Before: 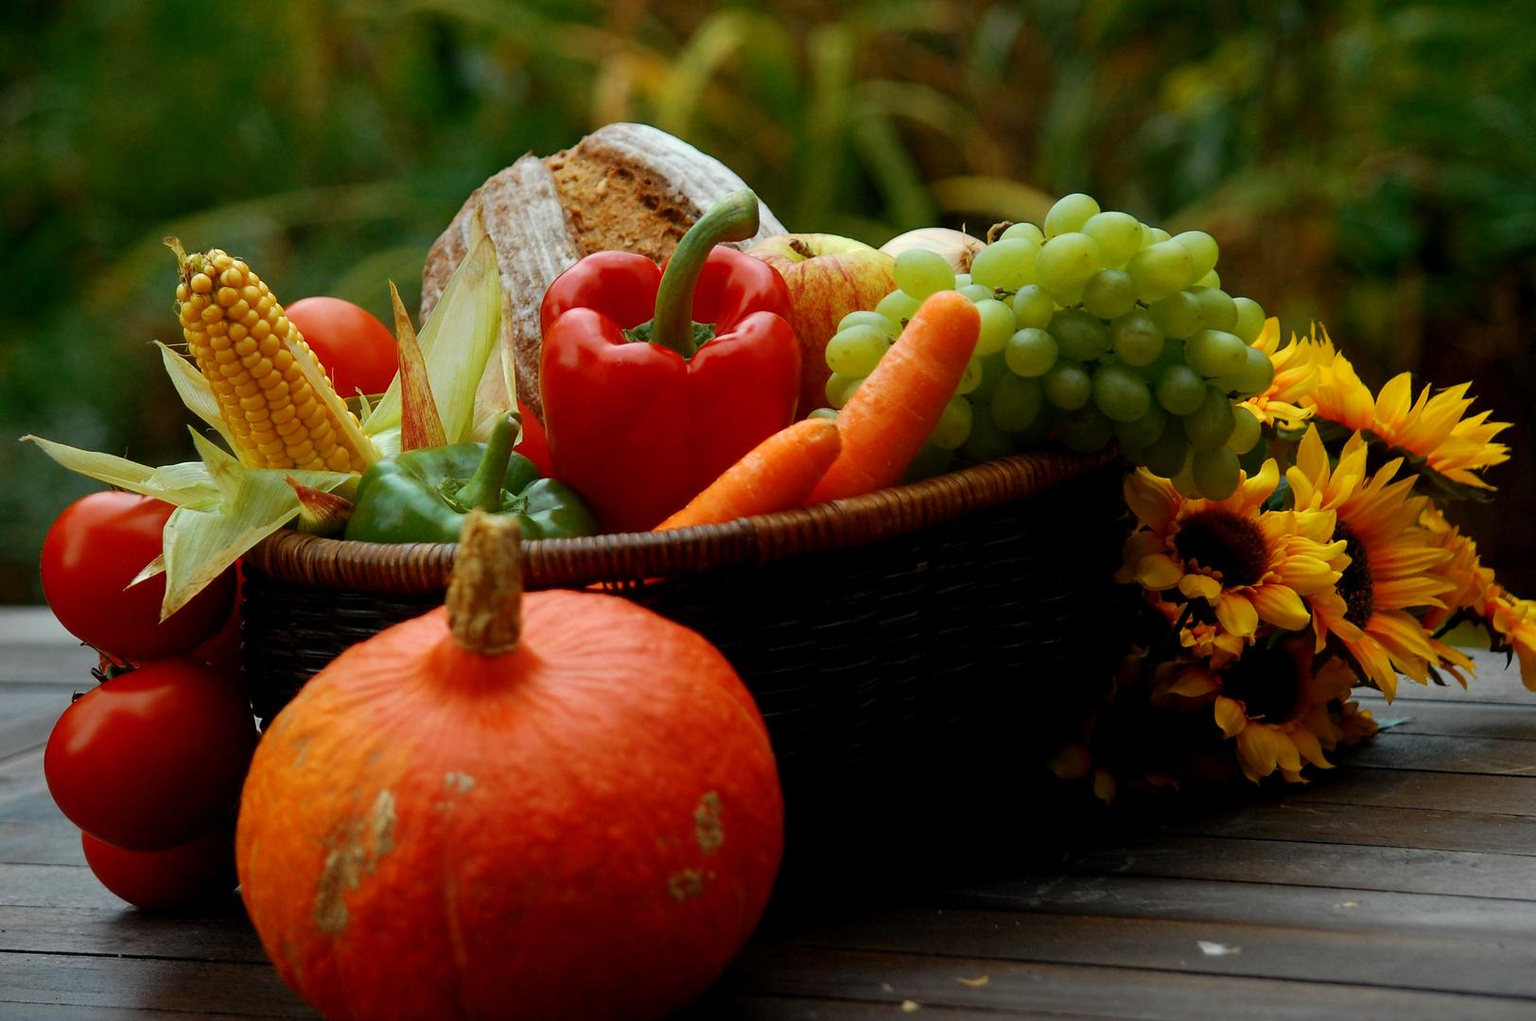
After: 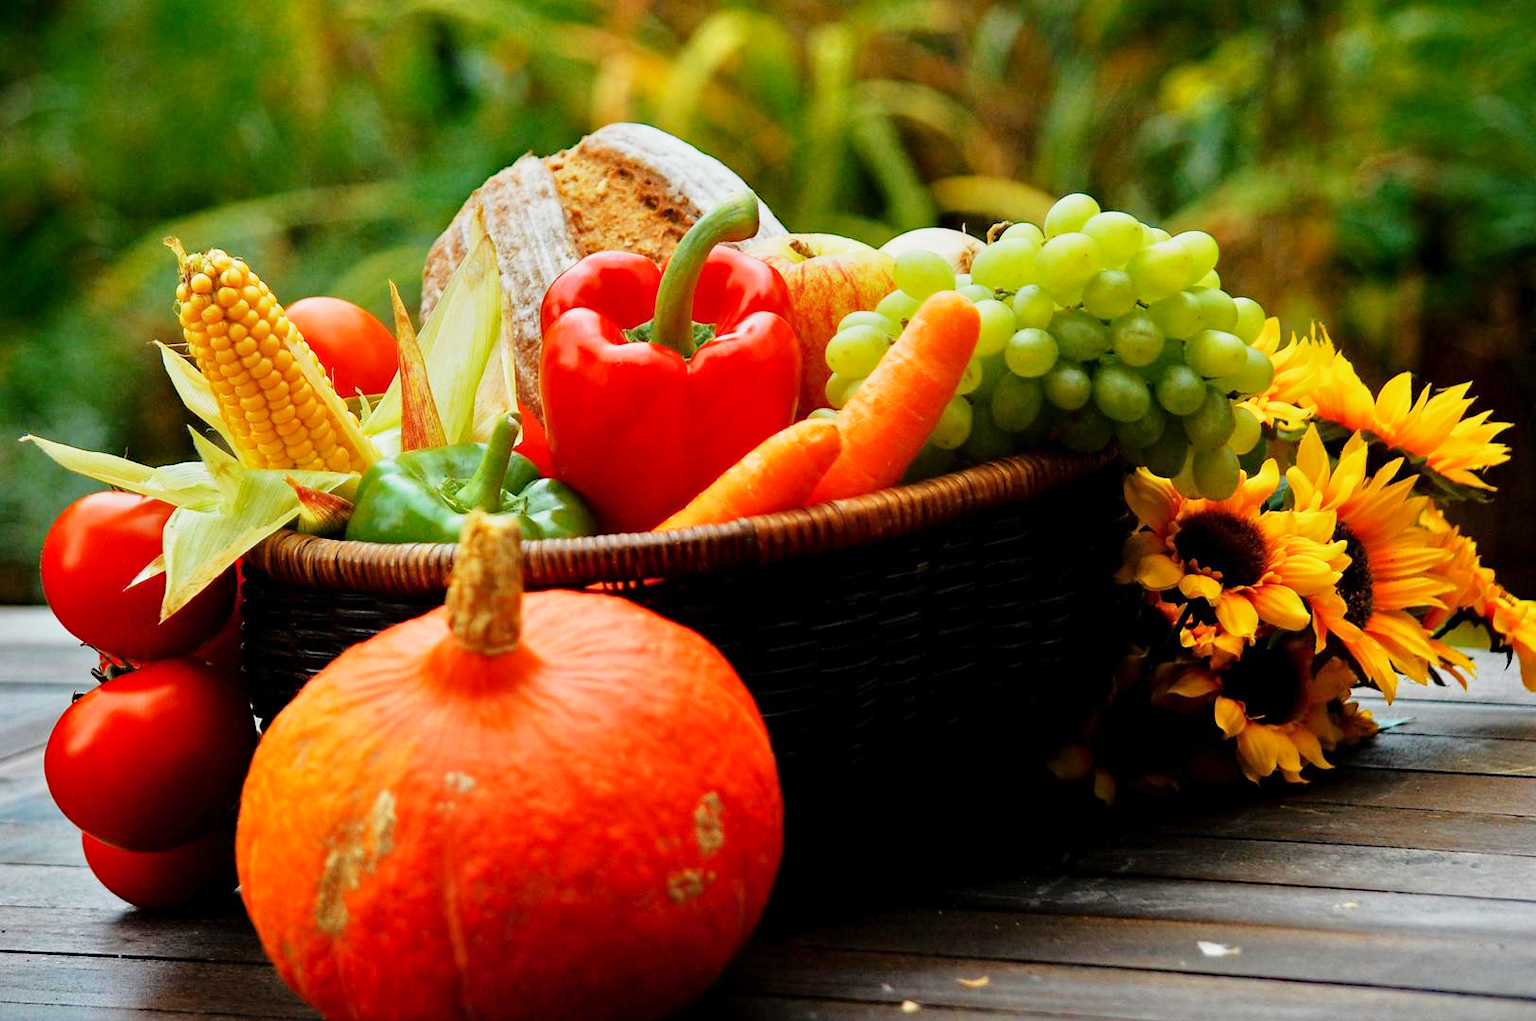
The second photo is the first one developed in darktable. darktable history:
tone equalizer: -7 EV 0.15 EV, -6 EV 0.6 EV, -5 EV 1.15 EV, -4 EV 1.33 EV, -3 EV 1.15 EV, -2 EV 0.6 EV, -1 EV 0.15 EV, mask exposure compensation -0.5 EV
base curve: curves: ch0 [(0, 0) (0.088, 0.125) (0.176, 0.251) (0.354, 0.501) (0.613, 0.749) (1, 0.877)], preserve colors none
haze removal: compatibility mode true, adaptive false
